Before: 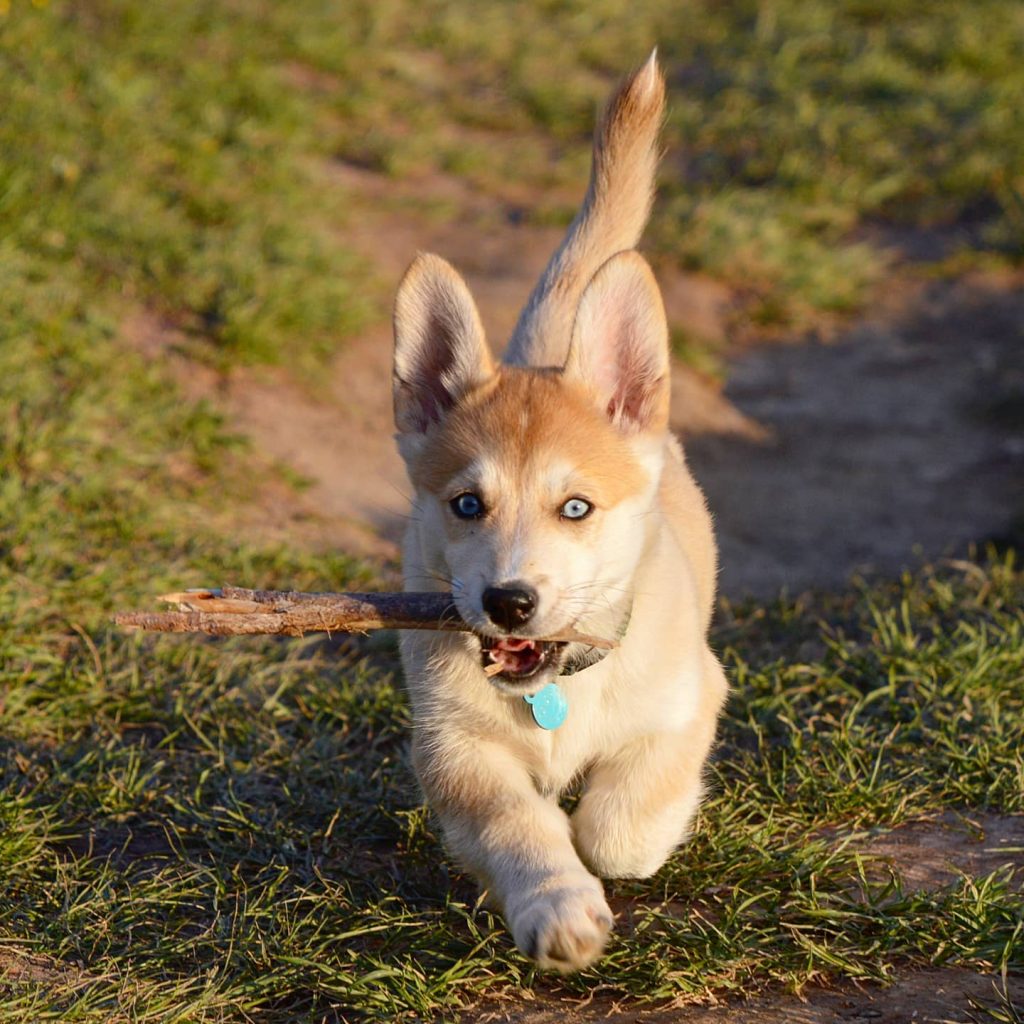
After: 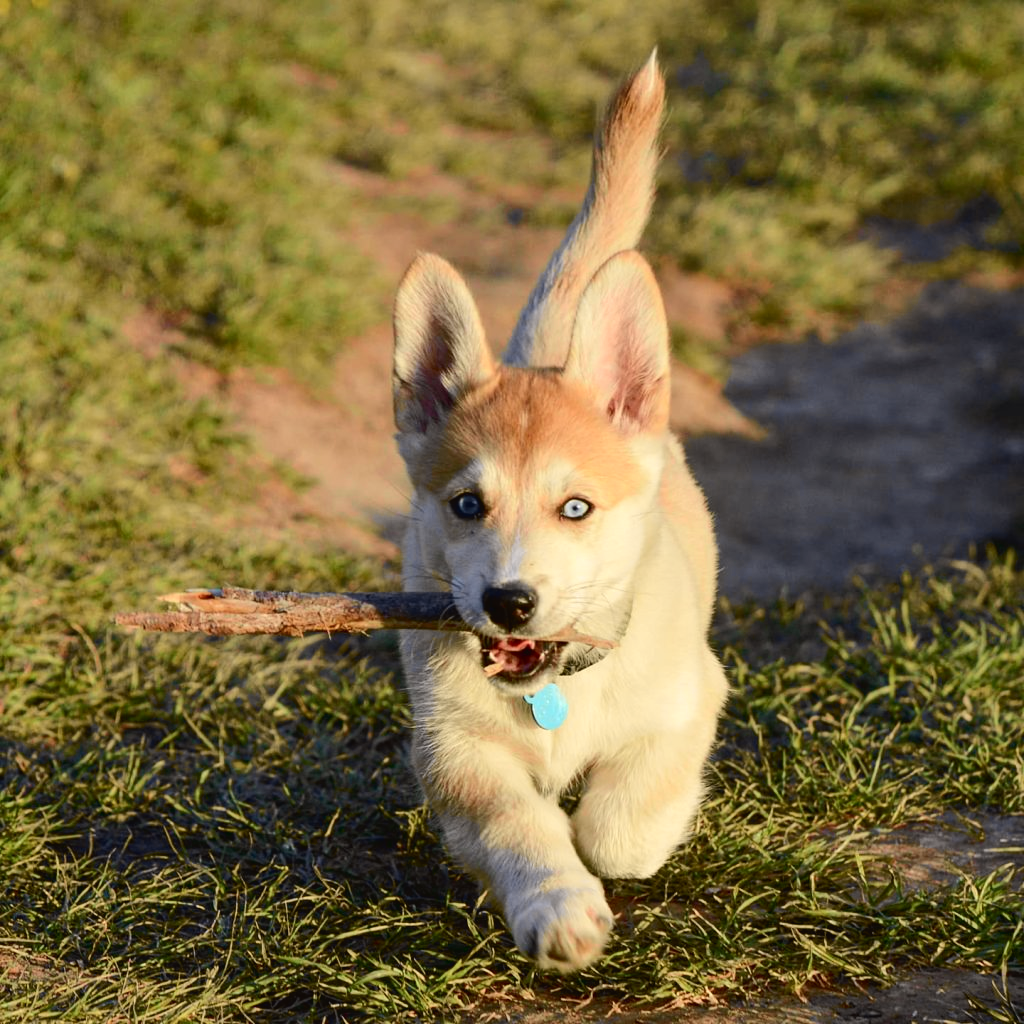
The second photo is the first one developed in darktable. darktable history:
tone curve: curves: ch0 [(0, 0.024) (0.049, 0.038) (0.176, 0.162) (0.33, 0.331) (0.432, 0.475) (0.601, 0.665) (0.843, 0.876) (1, 1)]; ch1 [(0, 0) (0.339, 0.358) (0.445, 0.439) (0.476, 0.47) (0.504, 0.504) (0.53, 0.511) (0.557, 0.558) (0.627, 0.635) (0.728, 0.746) (1, 1)]; ch2 [(0, 0) (0.327, 0.324) (0.417, 0.44) (0.46, 0.453) (0.502, 0.504) (0.526, 0.52) (0.54, 0.564) (0.606, 0.626) (0.76, 0.75) (1, 1)], color space Lab, independent channels, preserve colors none
